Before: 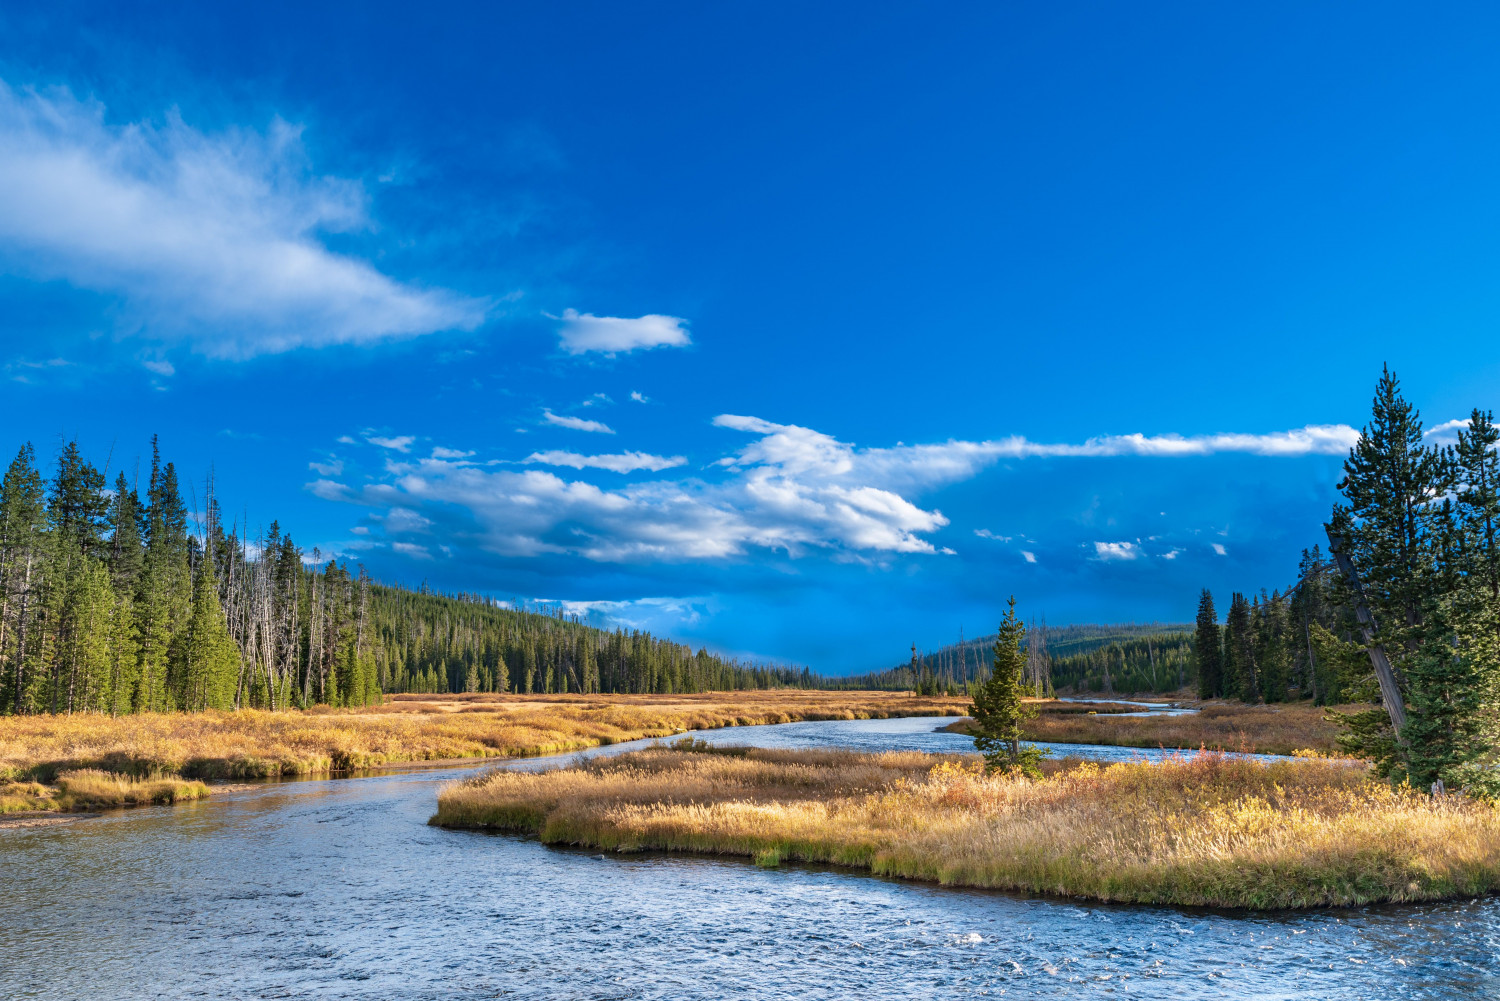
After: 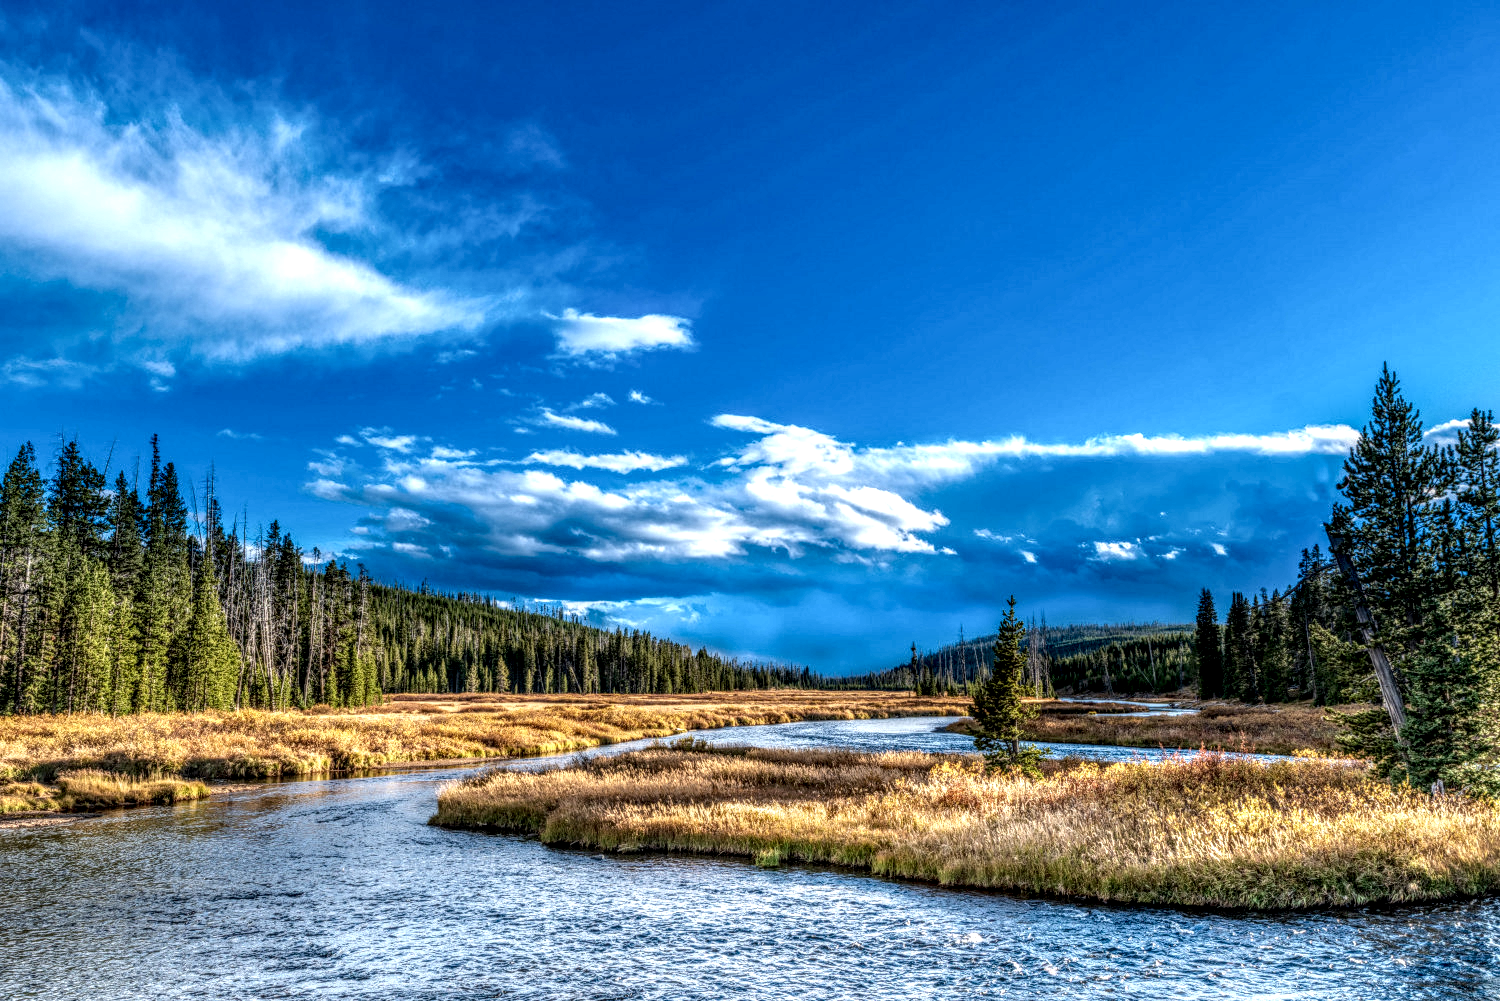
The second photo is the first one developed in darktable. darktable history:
local contrast: highlights 0%, shadows 2%, detail 299%, midtone range 0.3
